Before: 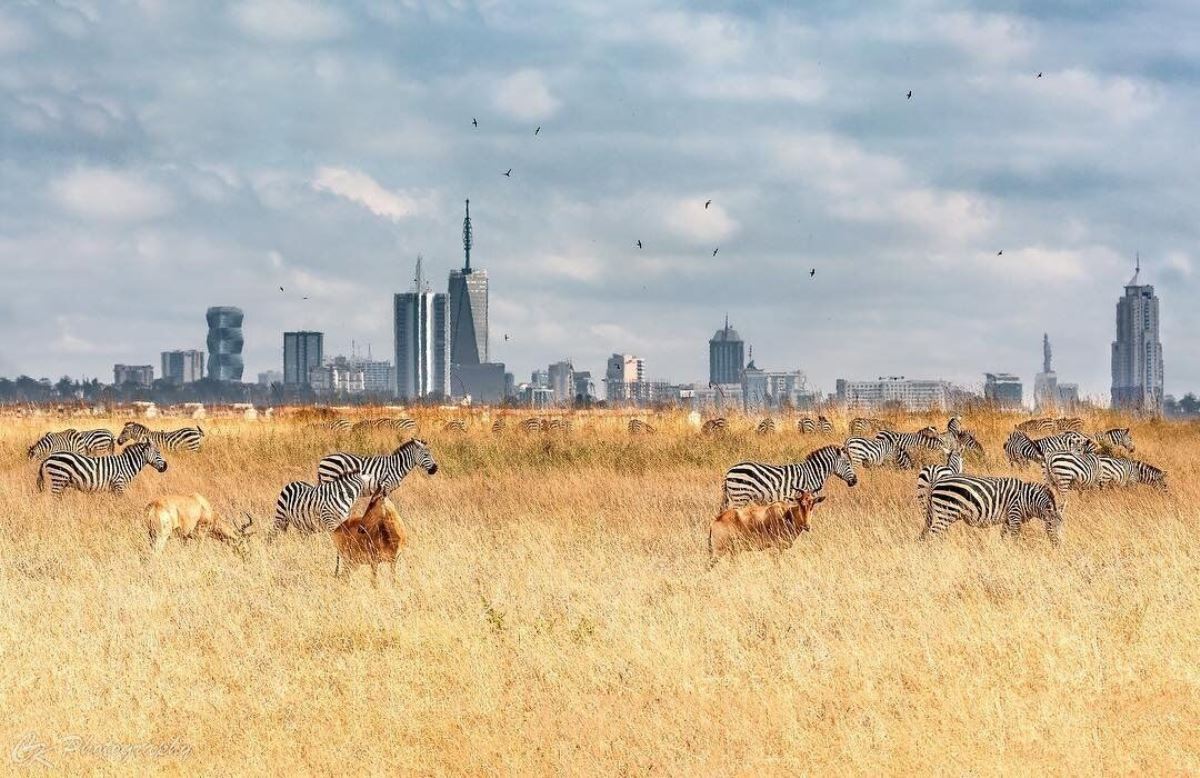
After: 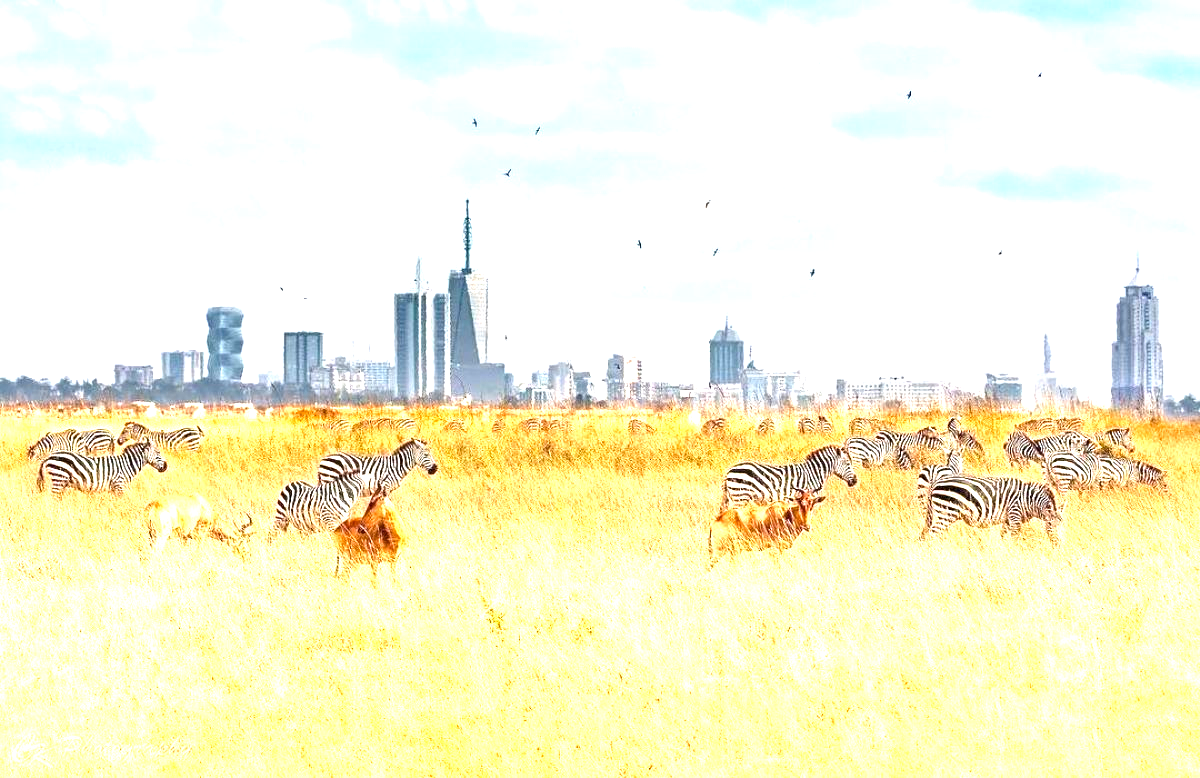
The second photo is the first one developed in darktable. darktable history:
exposure: exposure 1.508 EV, compensate highlight preservation false
color balance rgb: perceptual saturation grading › global saturation 19.758%
